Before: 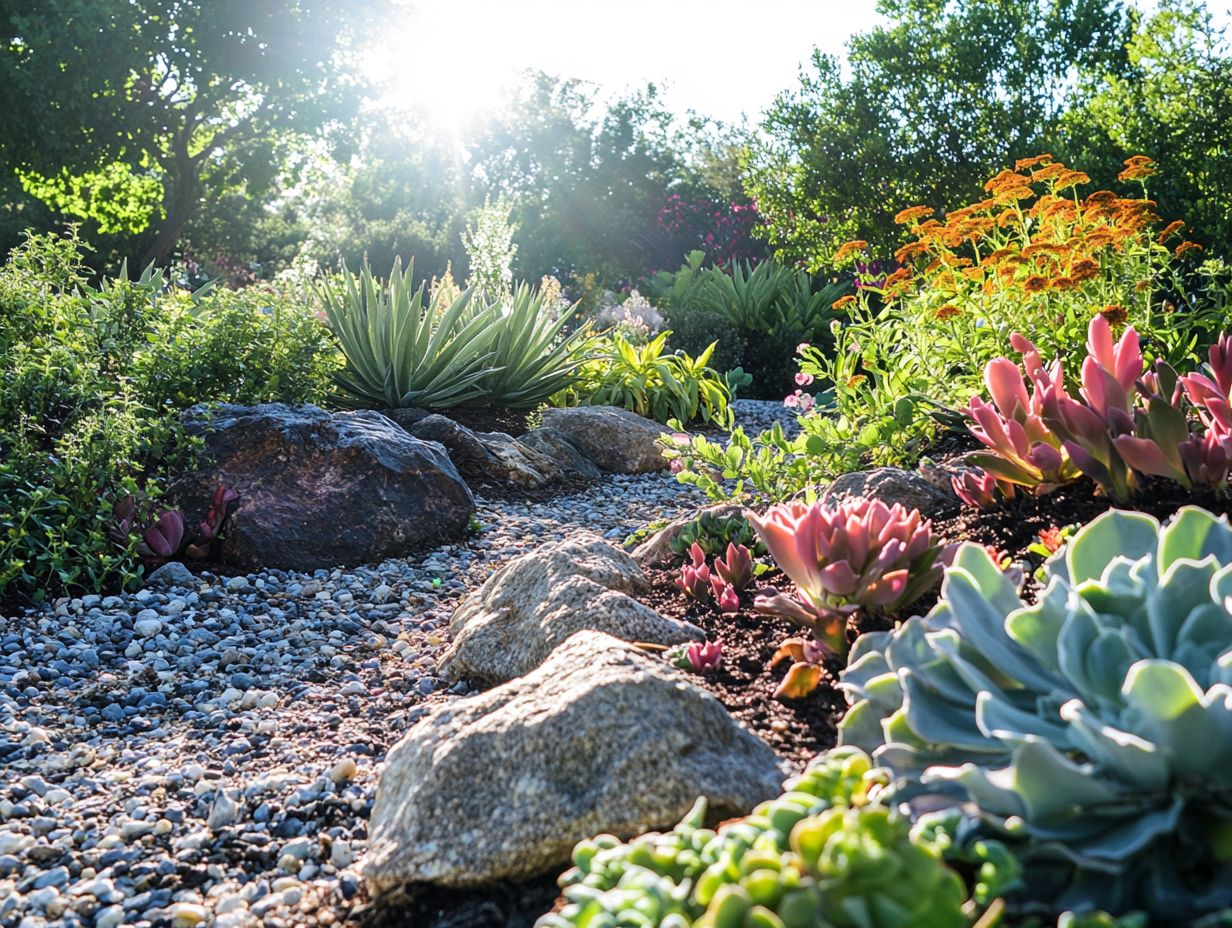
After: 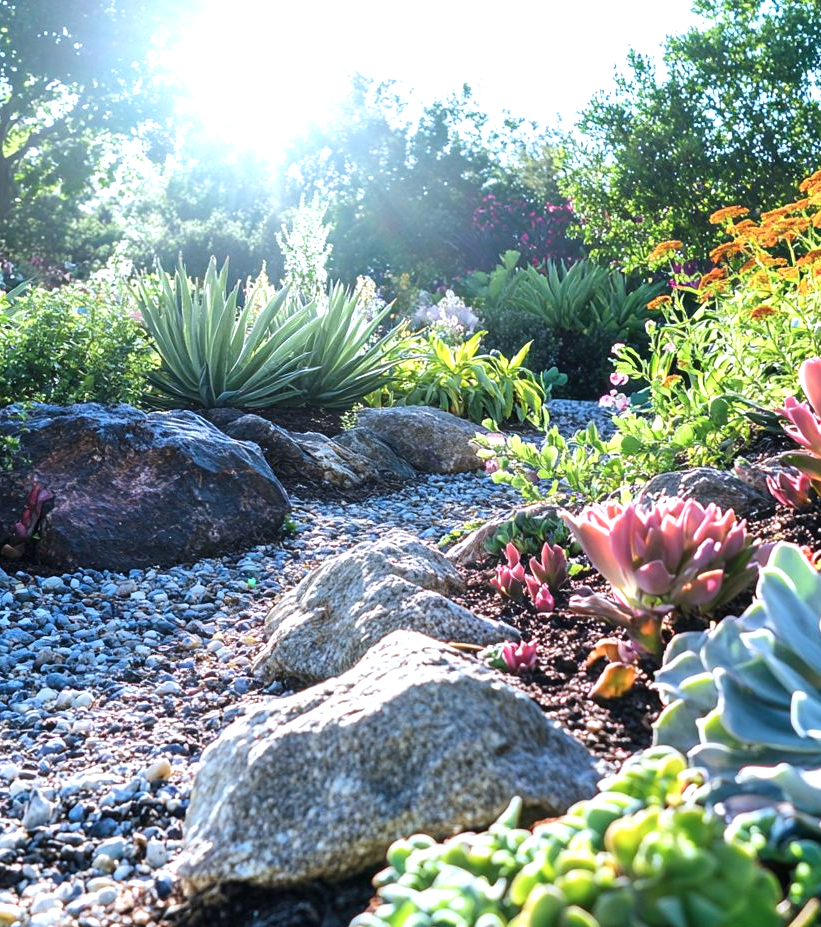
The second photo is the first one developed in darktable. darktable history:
exposure: black level correction 0, exposure 0.5 EV, compensate highlight preservation false
crop and rotate: left 15.055%, right 18.278%
color calibration: x 0.37, y 0.382, temperature 4313.32 K
